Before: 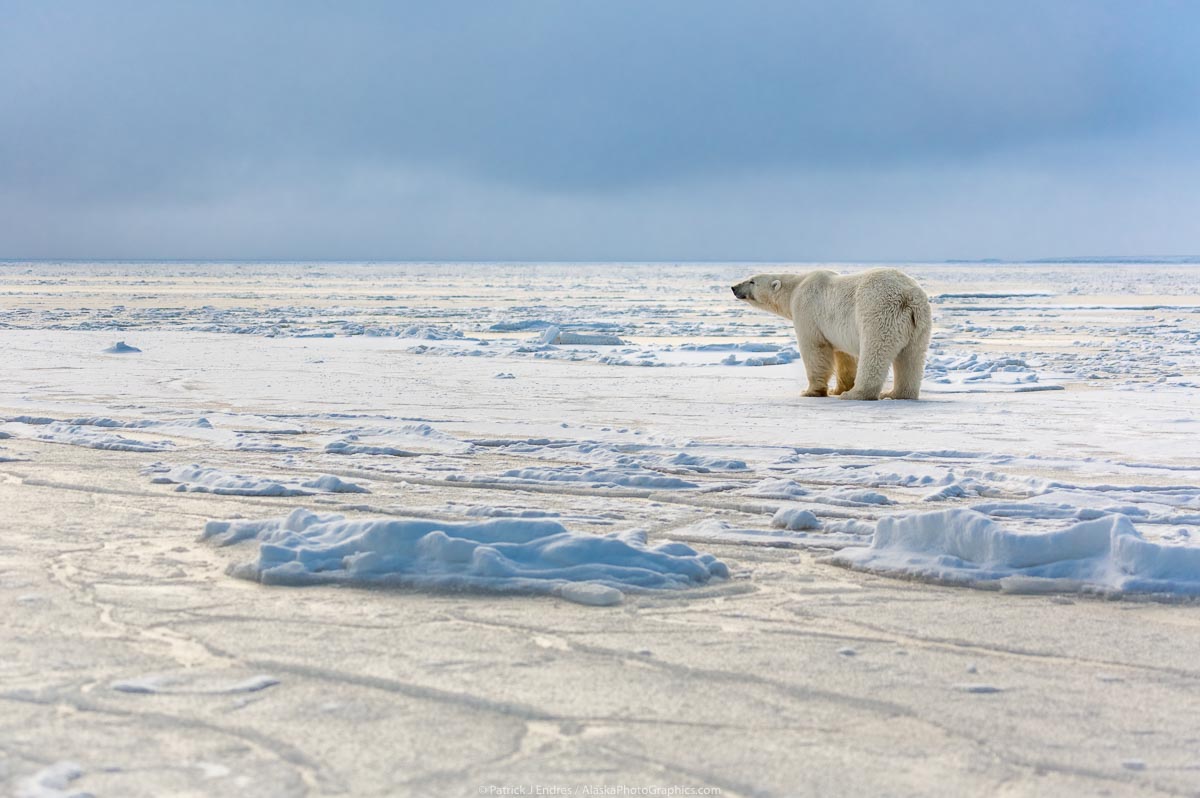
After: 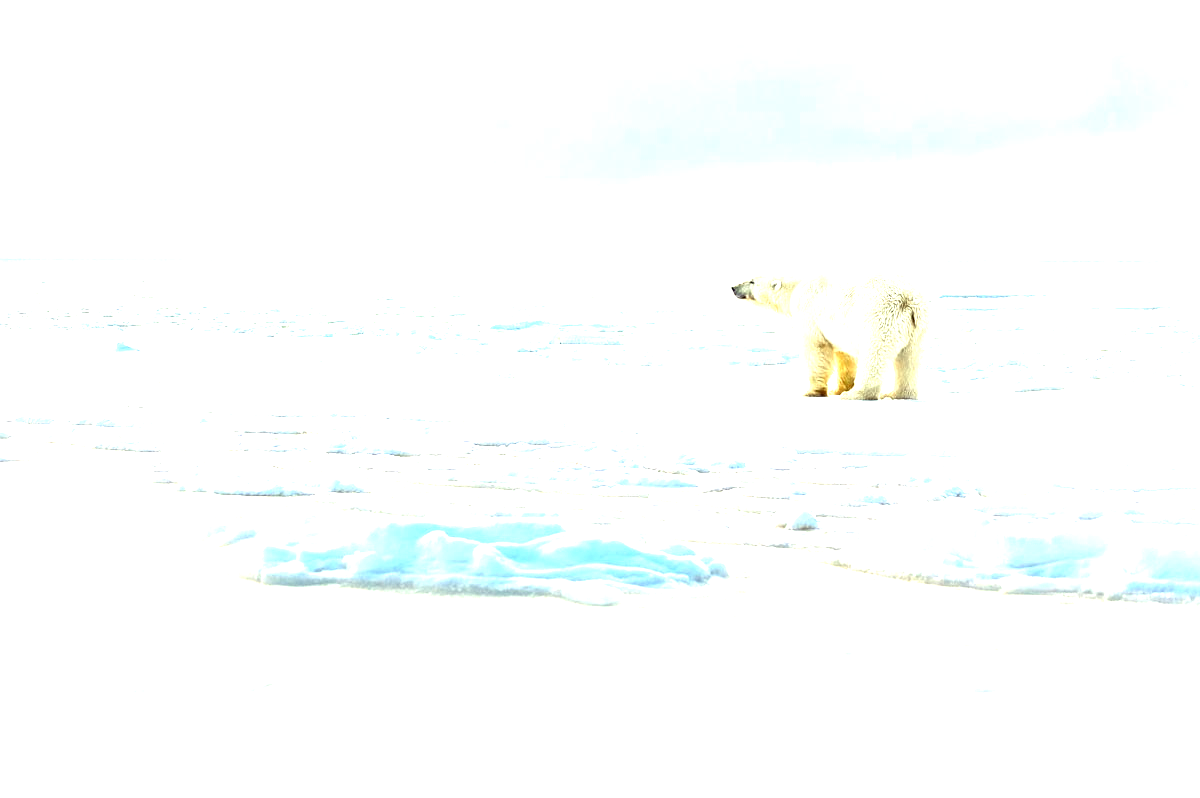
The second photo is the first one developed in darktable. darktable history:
exposure: exposure 2.273 EV, compensate exposure bias true, compensate highlight preservation false
color correction: highlights a* -5.74, highlights b* 11.11
